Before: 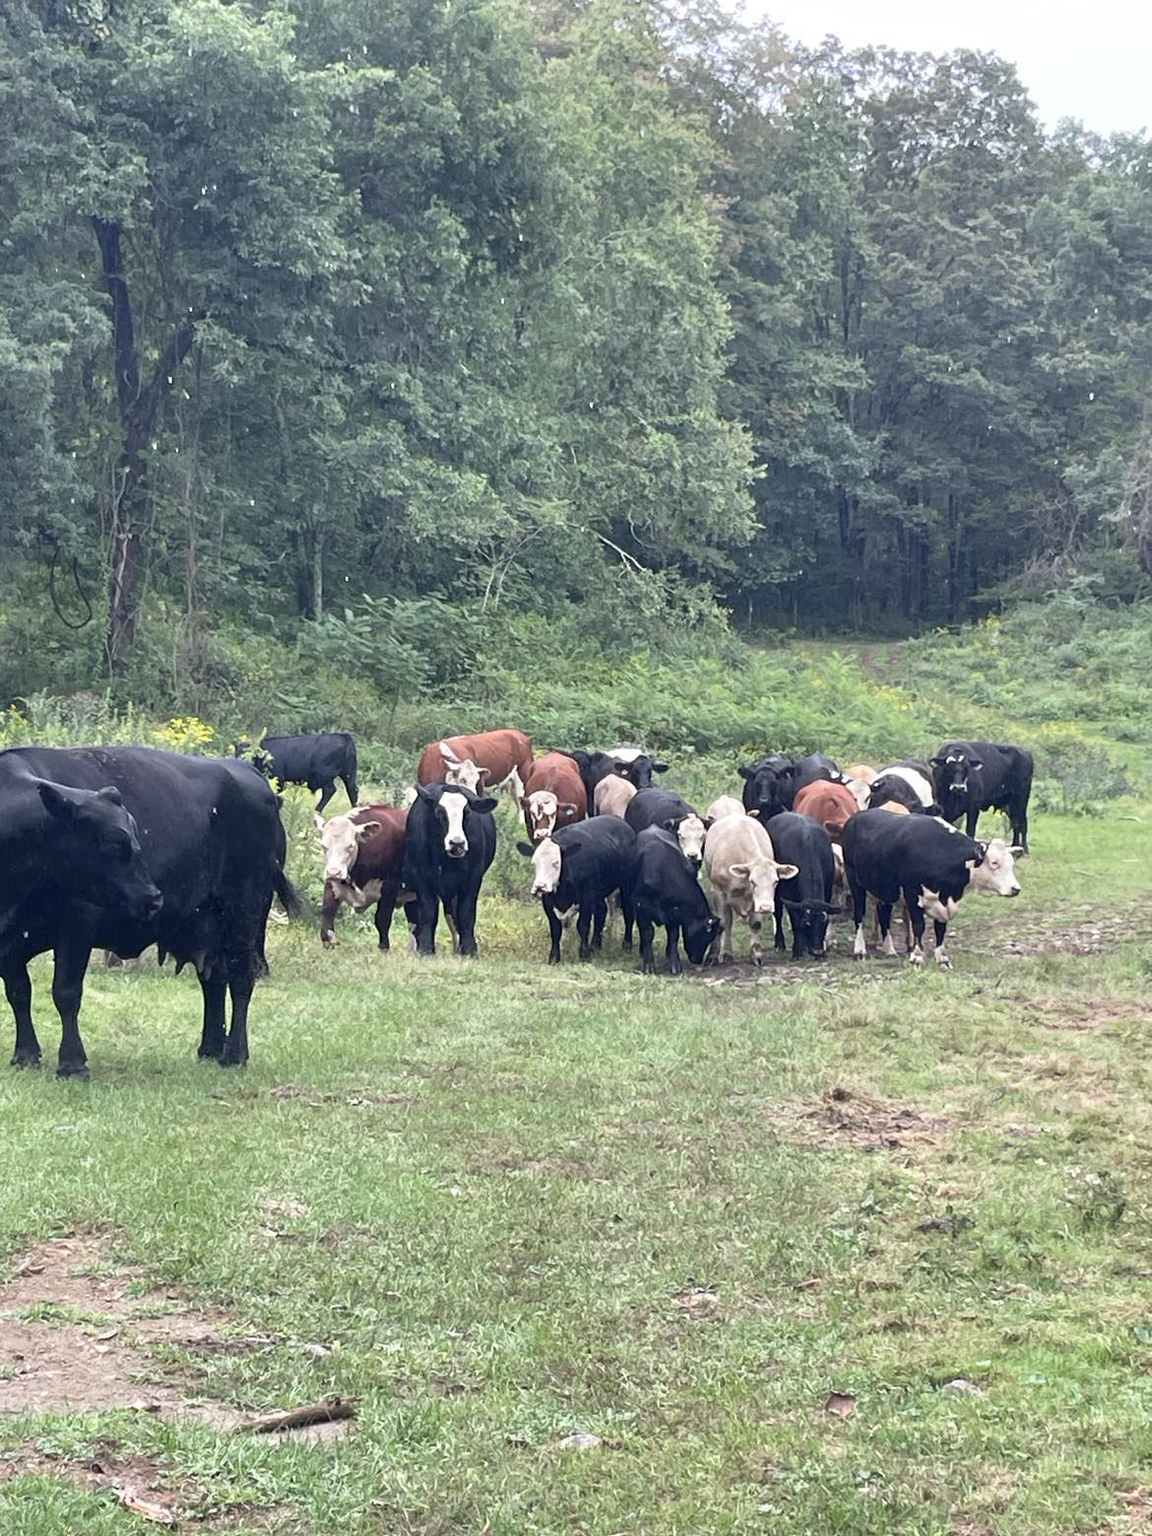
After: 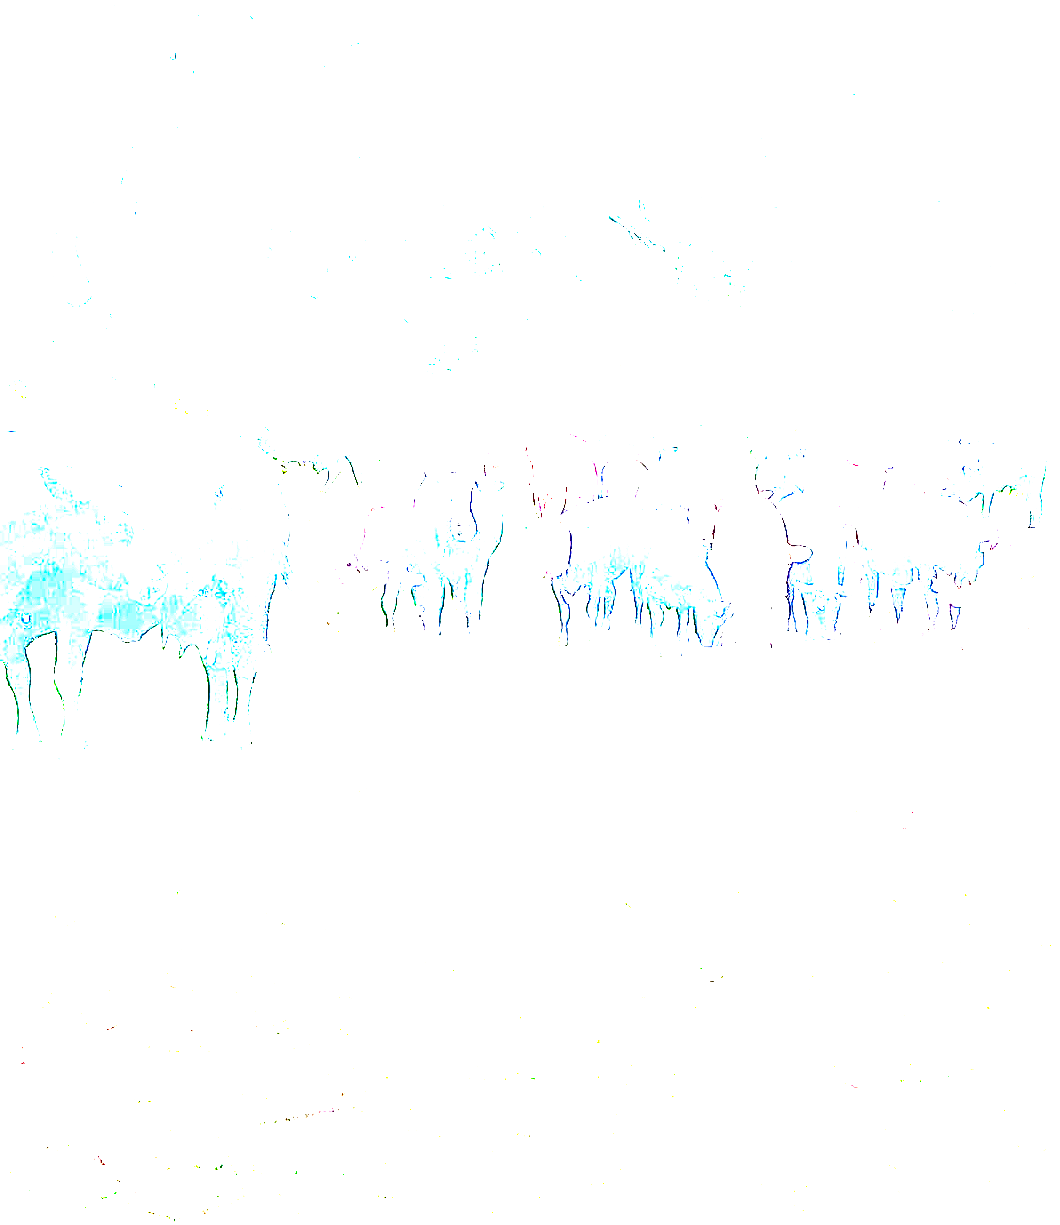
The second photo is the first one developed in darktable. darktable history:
contrast brightness saturation: contrast 0.069, brightness -0.139, saturation 0.111
exposure: exposure 7.92 EV, compensate highlight preservation false
crop: top 21.257%, right 9.323%, bottom 0.213%
sharpen: on, module defaults
